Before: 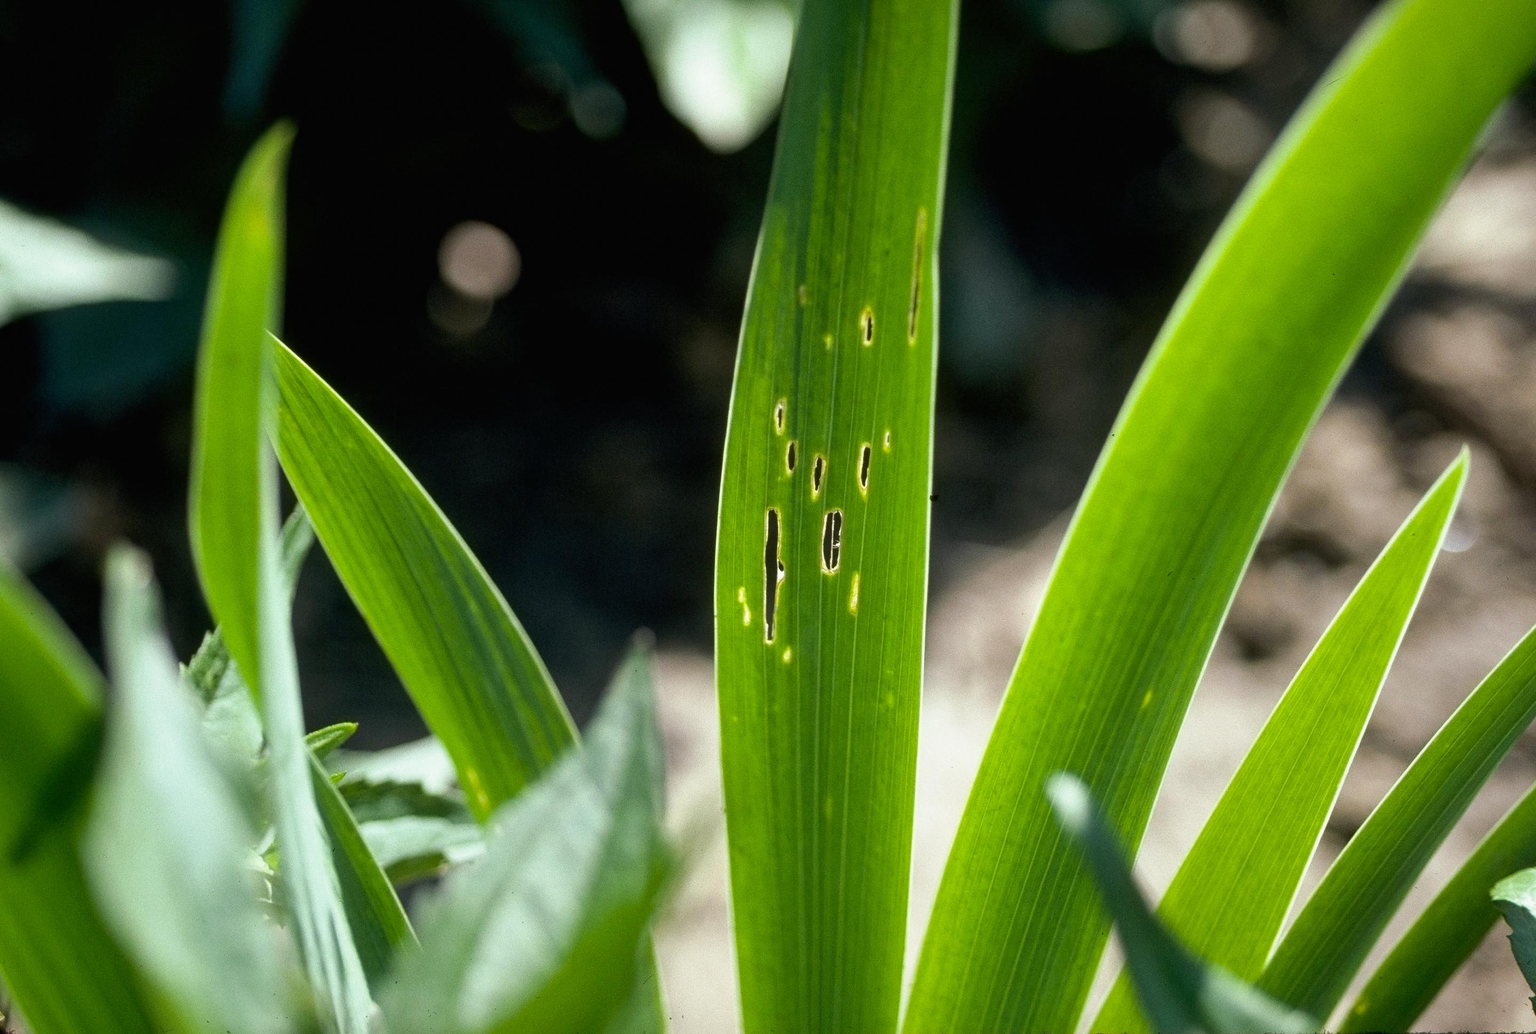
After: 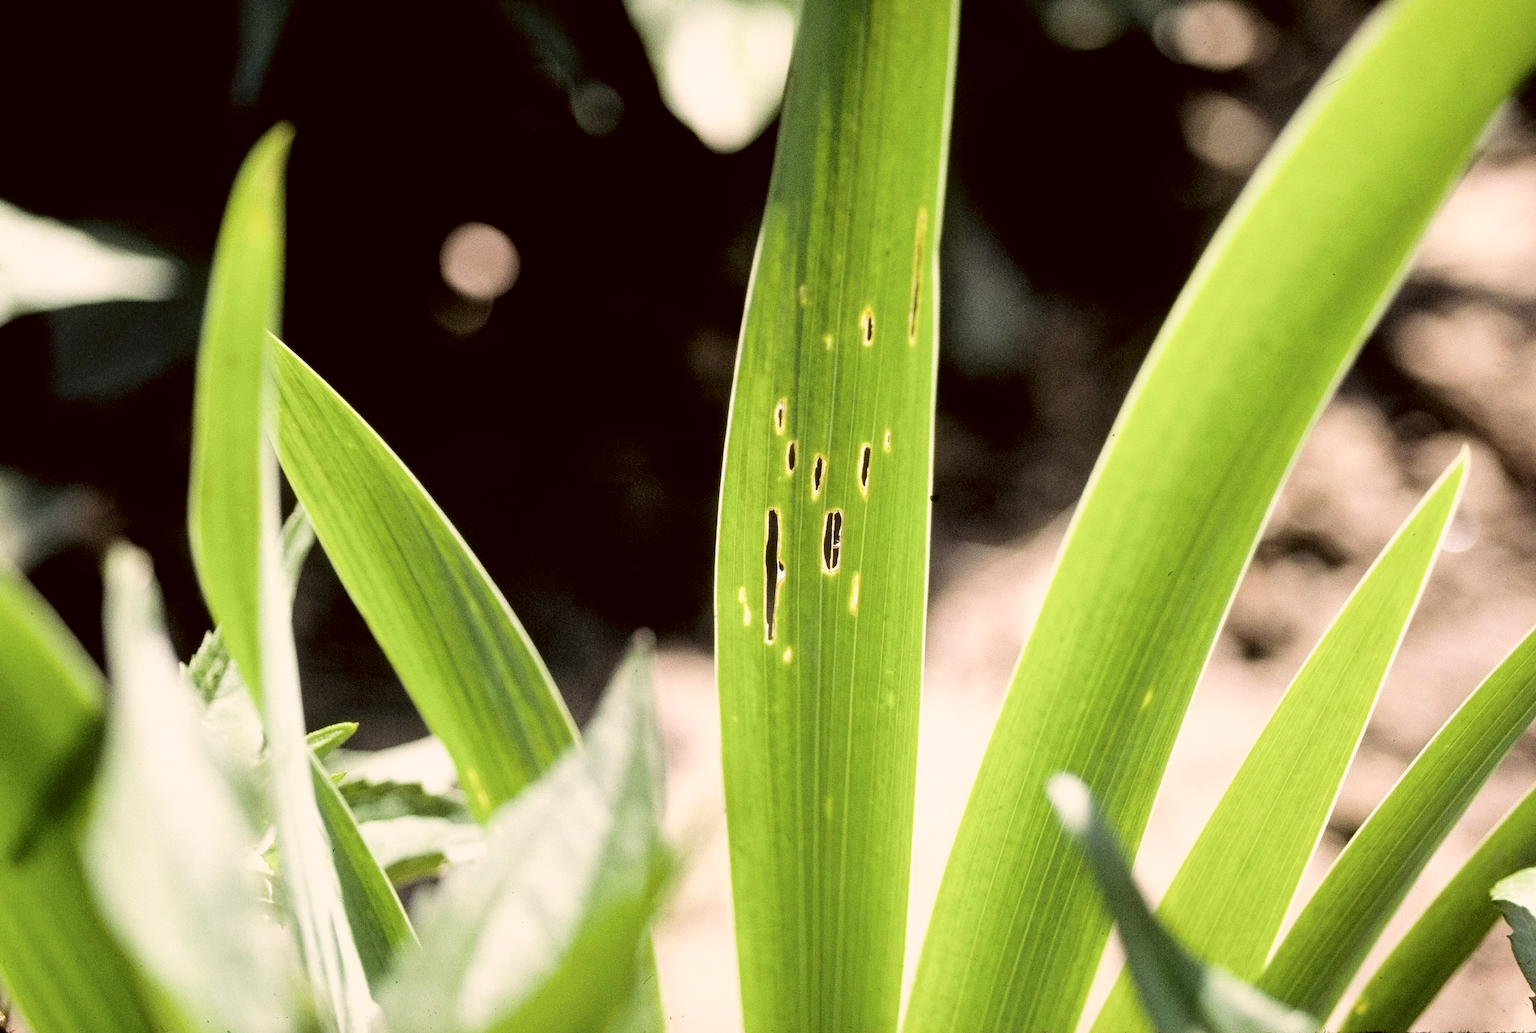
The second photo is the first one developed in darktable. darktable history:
exposure: black level correction 0, exposure 1.2 EV, compensate highlight preservation false
filmic rgb: black relative exposure -5 EV, hardness 2.88, contrast 1.2, highlights saturation mix -30%
color correction: highlights a* 10.21, highlights b* 9.79, shadows a* 8.61, shadows b* 7.88, saturation 0.8
